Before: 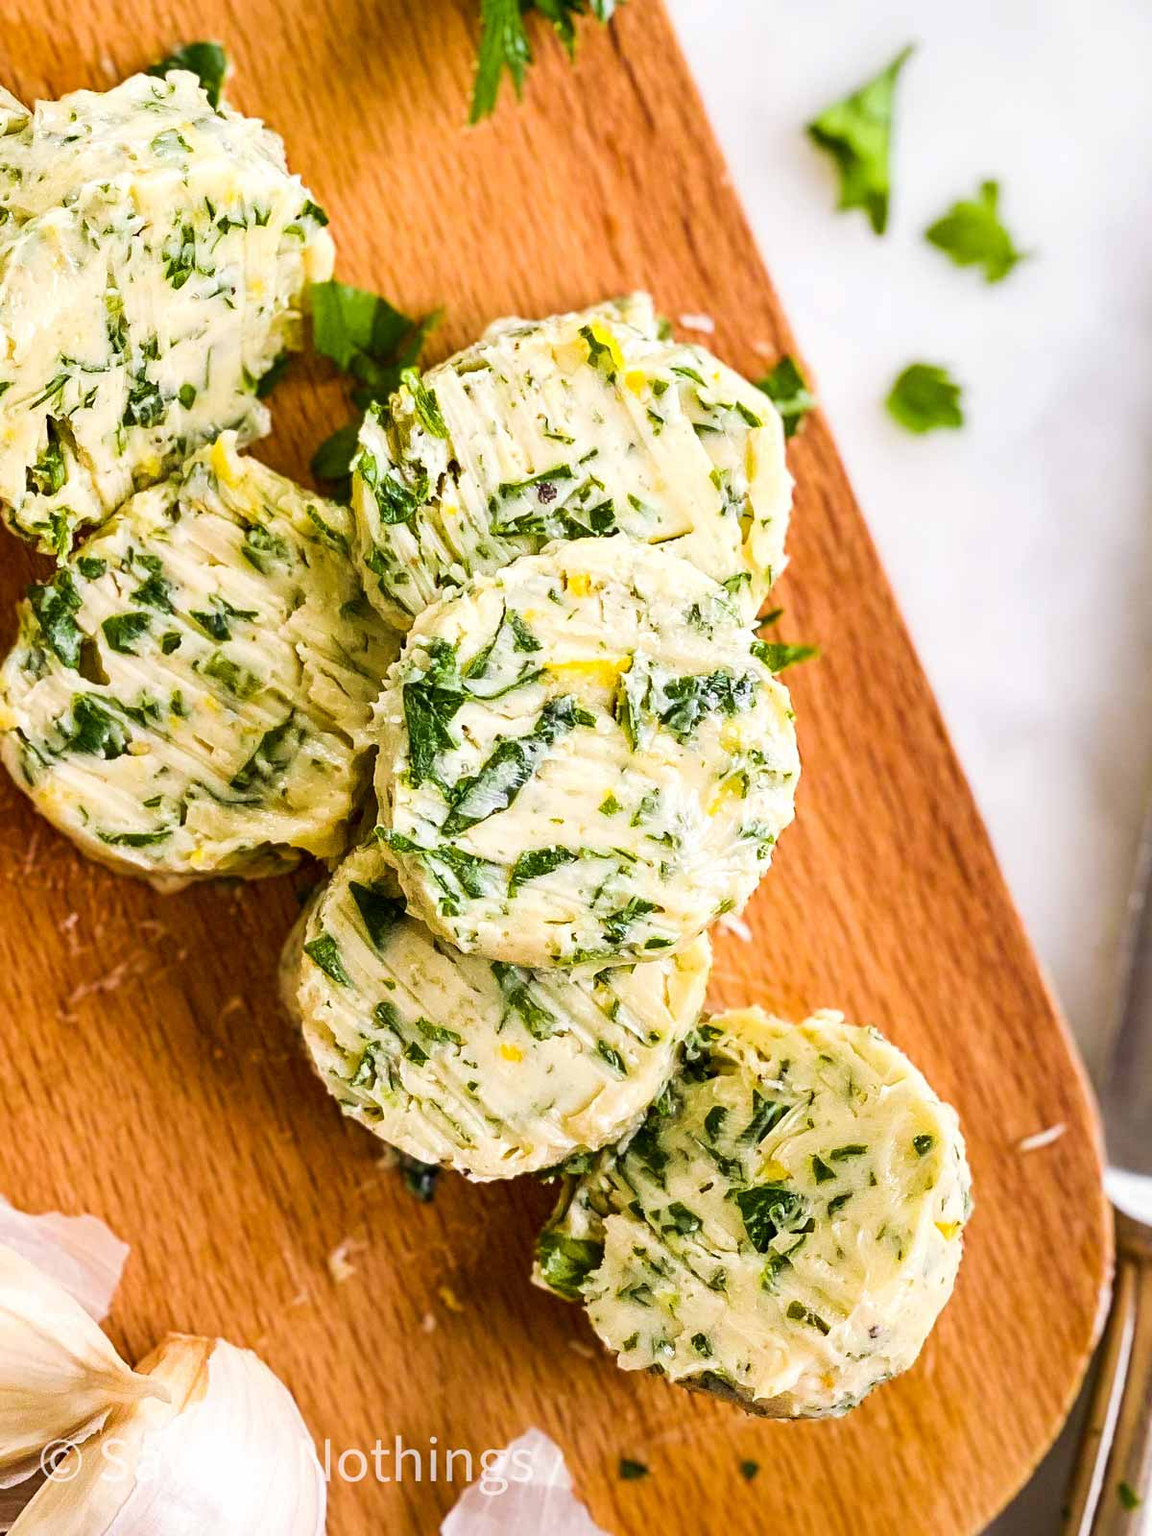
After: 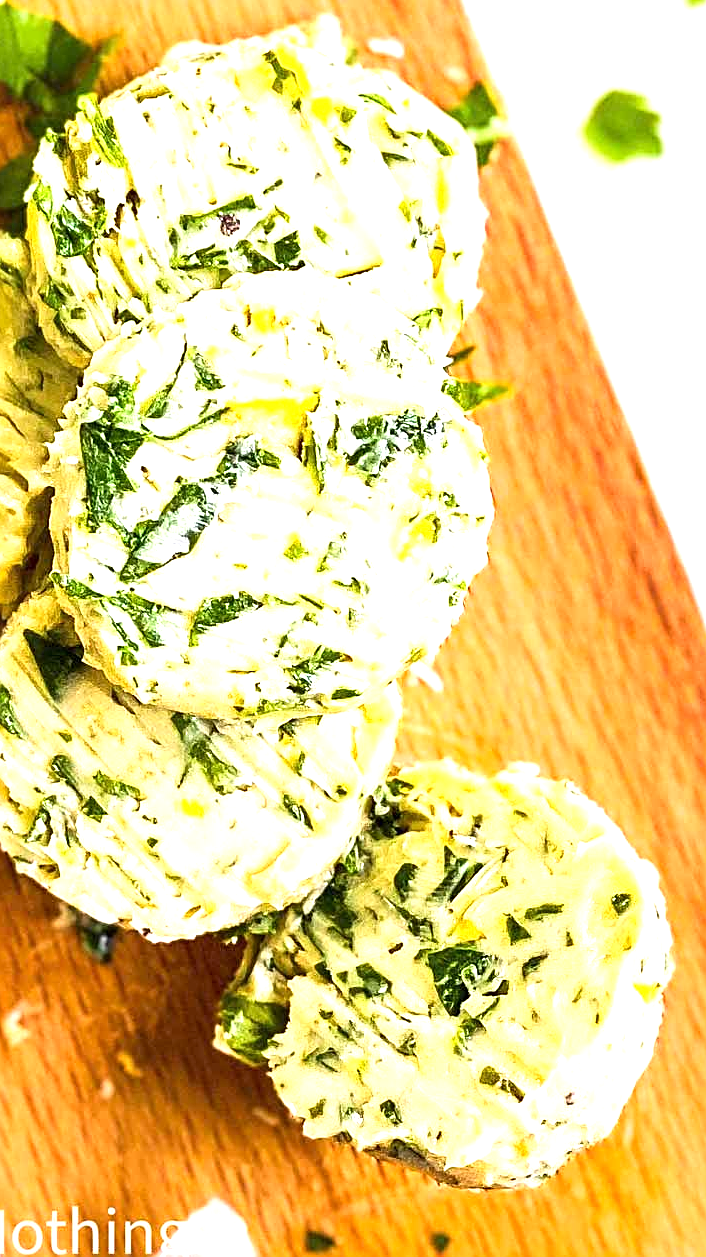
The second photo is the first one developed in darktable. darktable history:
sharpen: on, module defaults
tone curve: curves: ch0 [(0, 0) (0.003, 0.003) (0.011, 0.012) (0.025, 0.026) (0.044, 0.046) (0.069, 0.072) (0.1, 0.104) (0.136, 0.141) (0.177, 0.185) (0.224, 0.234) (0.277, 0.289) (0.335, 0.349) (0.399, 0.415) (0.468, 0.488) (0.543, 0.566) (0.623, 0.649) (0.709, 0.739) (0.801, 0.834) (0.898, 0.923) (1, 1)], color space Lab, linked channels, preserve colors none
exposure: black level correction 0, exposure 1.001 EV, compensate highlight preservation false
crop and rotate: left 28.346%, top 18.078%, right 12.747%, bottom 3.326%
